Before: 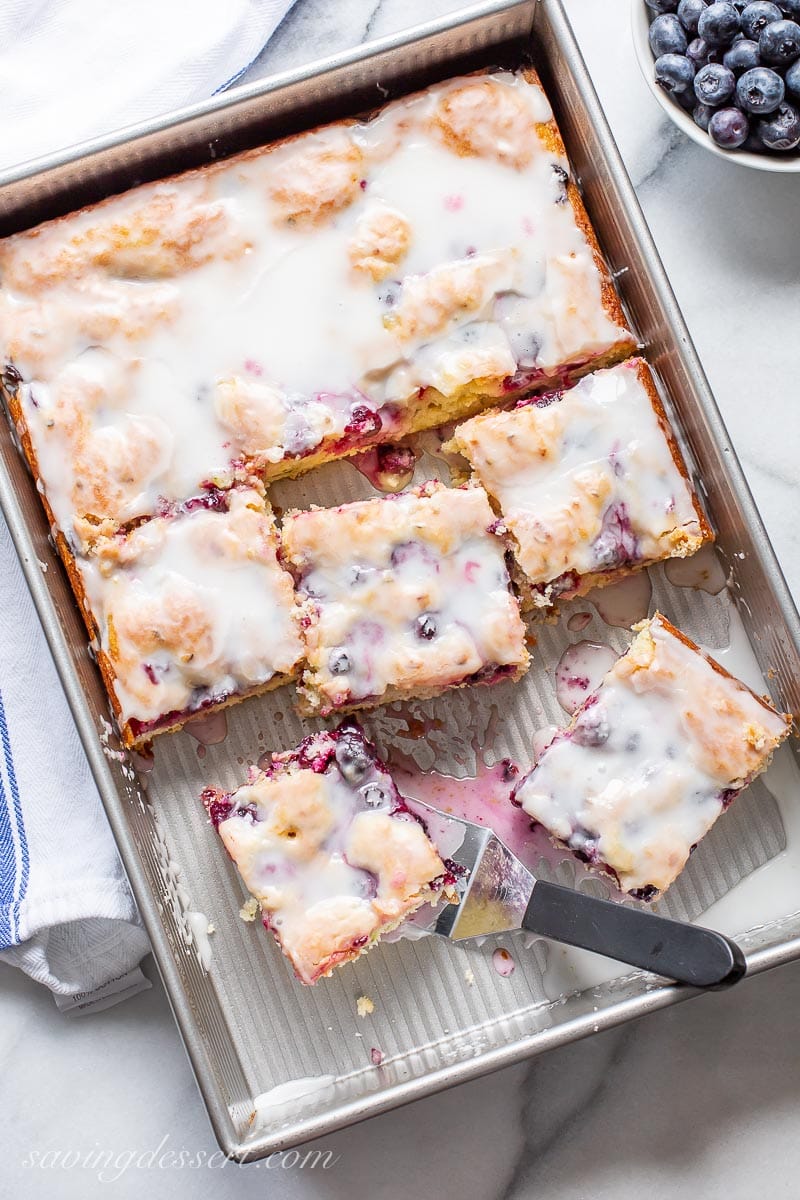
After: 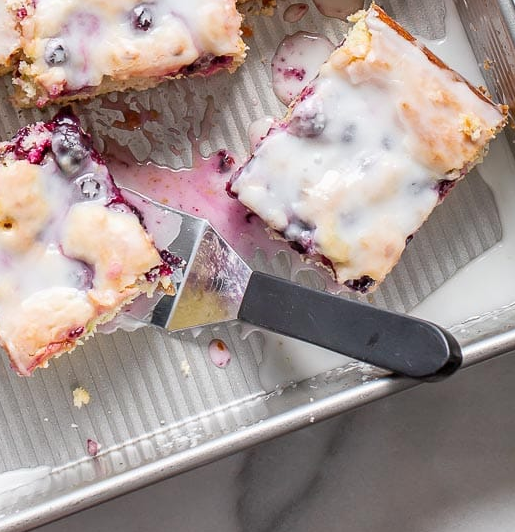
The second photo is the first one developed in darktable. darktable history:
crop and rotate: left 35.507%, top 50.763%, bottom 4.824%
